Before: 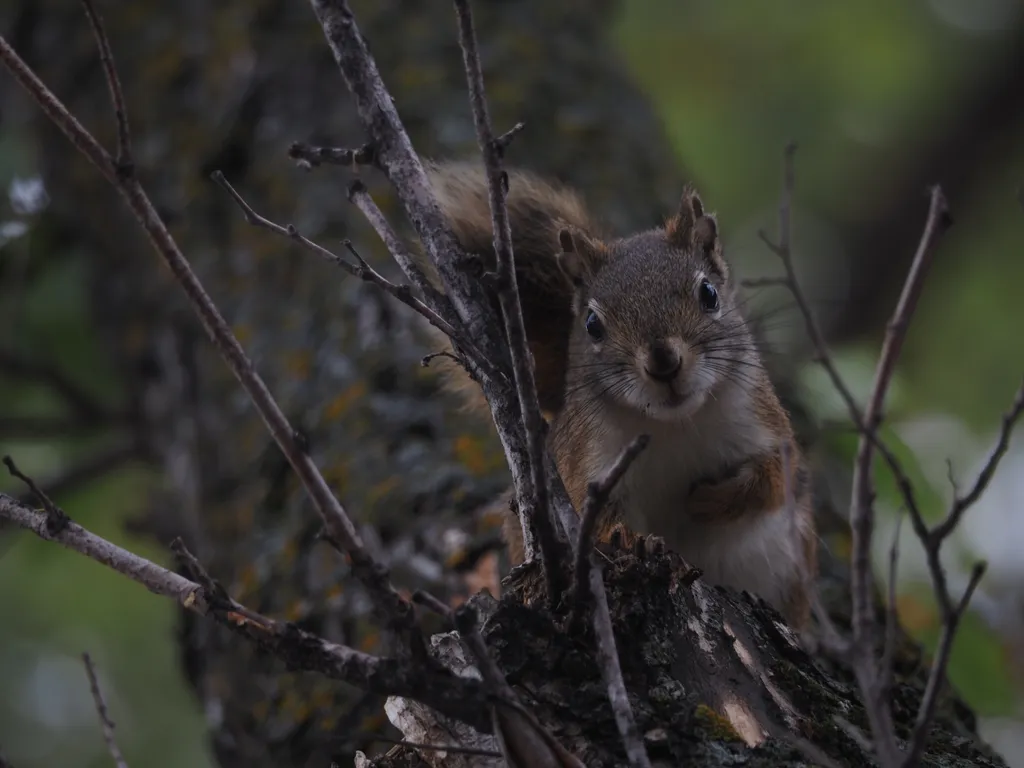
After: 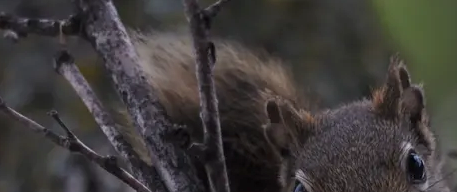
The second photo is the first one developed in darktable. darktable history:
crop: left 28.64%, top 16.832%, right 26.637%, bottom 58.055%
exposure: exposure 0.236 EV, compensate highlight preservation false
local contrast: highlights 100%, shadows 100%, detail 120%, midtone range 0.2
